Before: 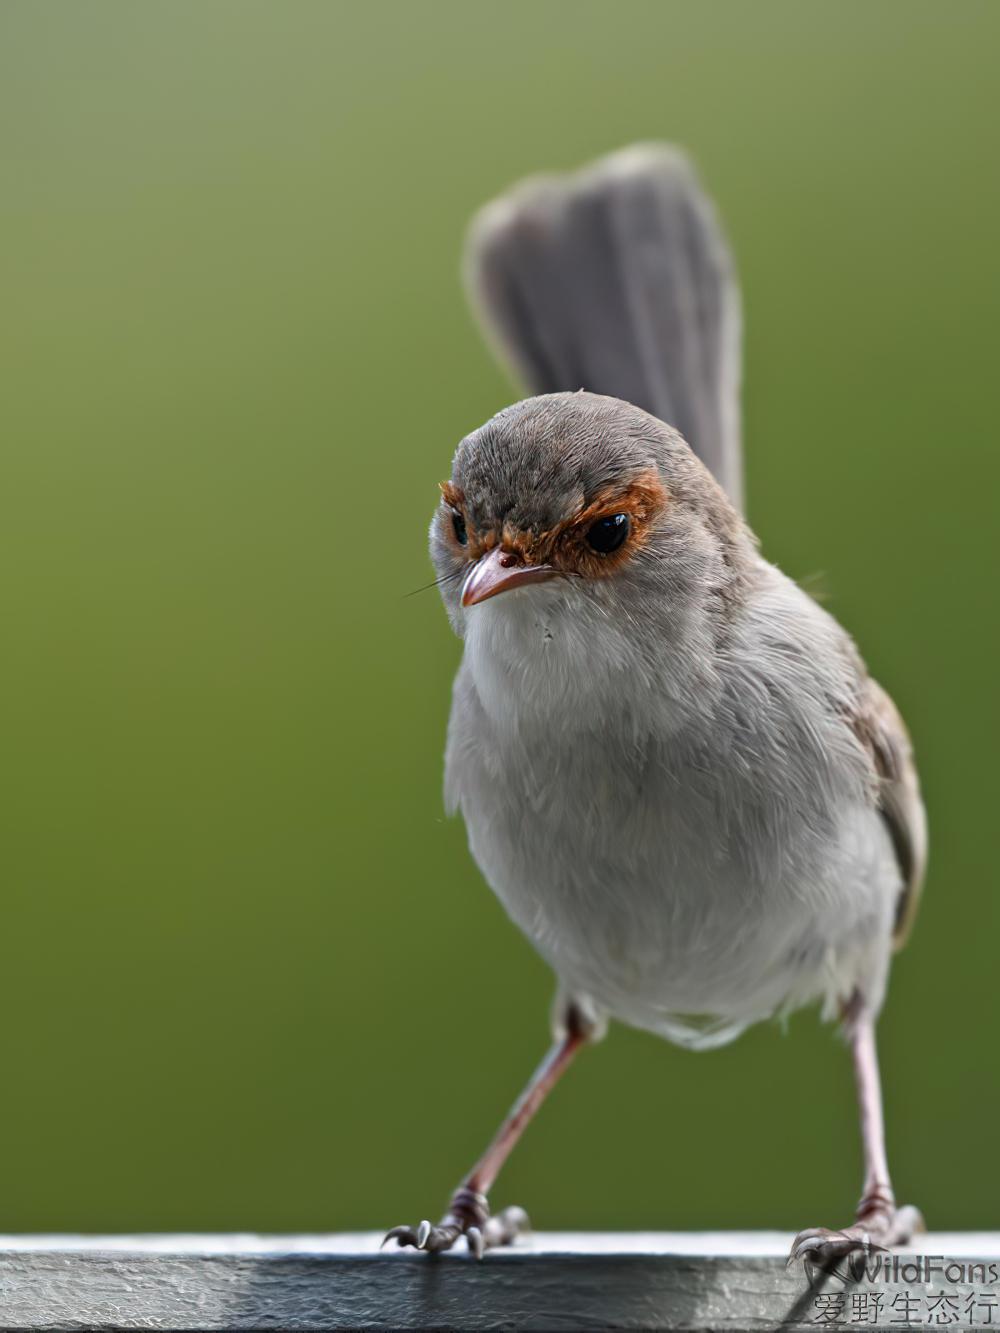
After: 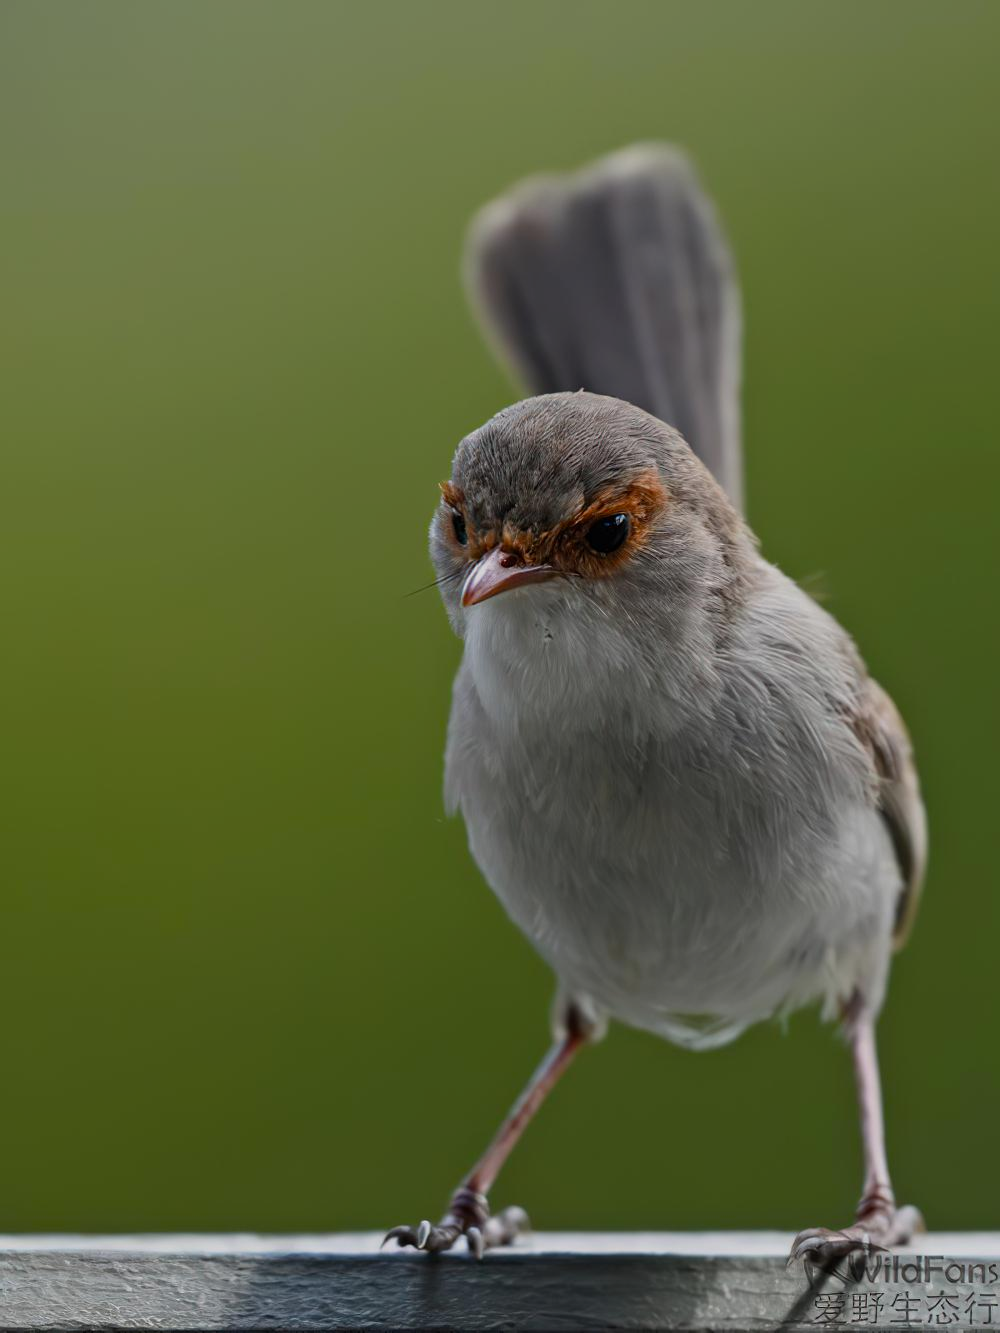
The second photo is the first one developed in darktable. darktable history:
exposure: exposure -0.582 EV, compensate highlight preservation false
color balance: output saturation 110%
